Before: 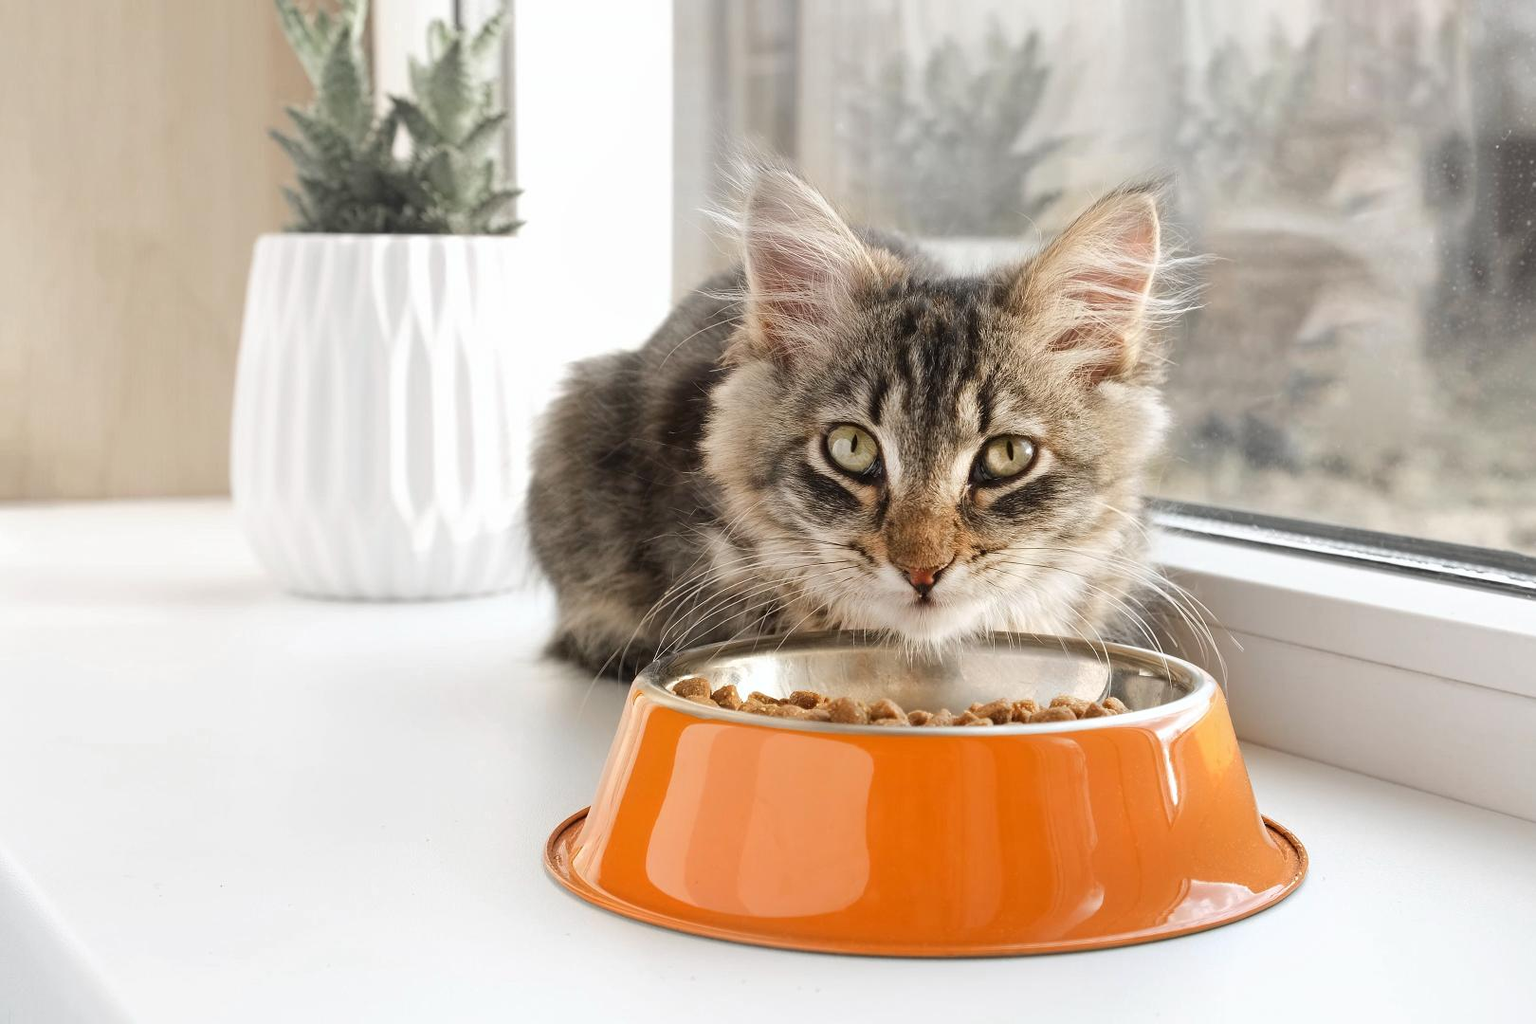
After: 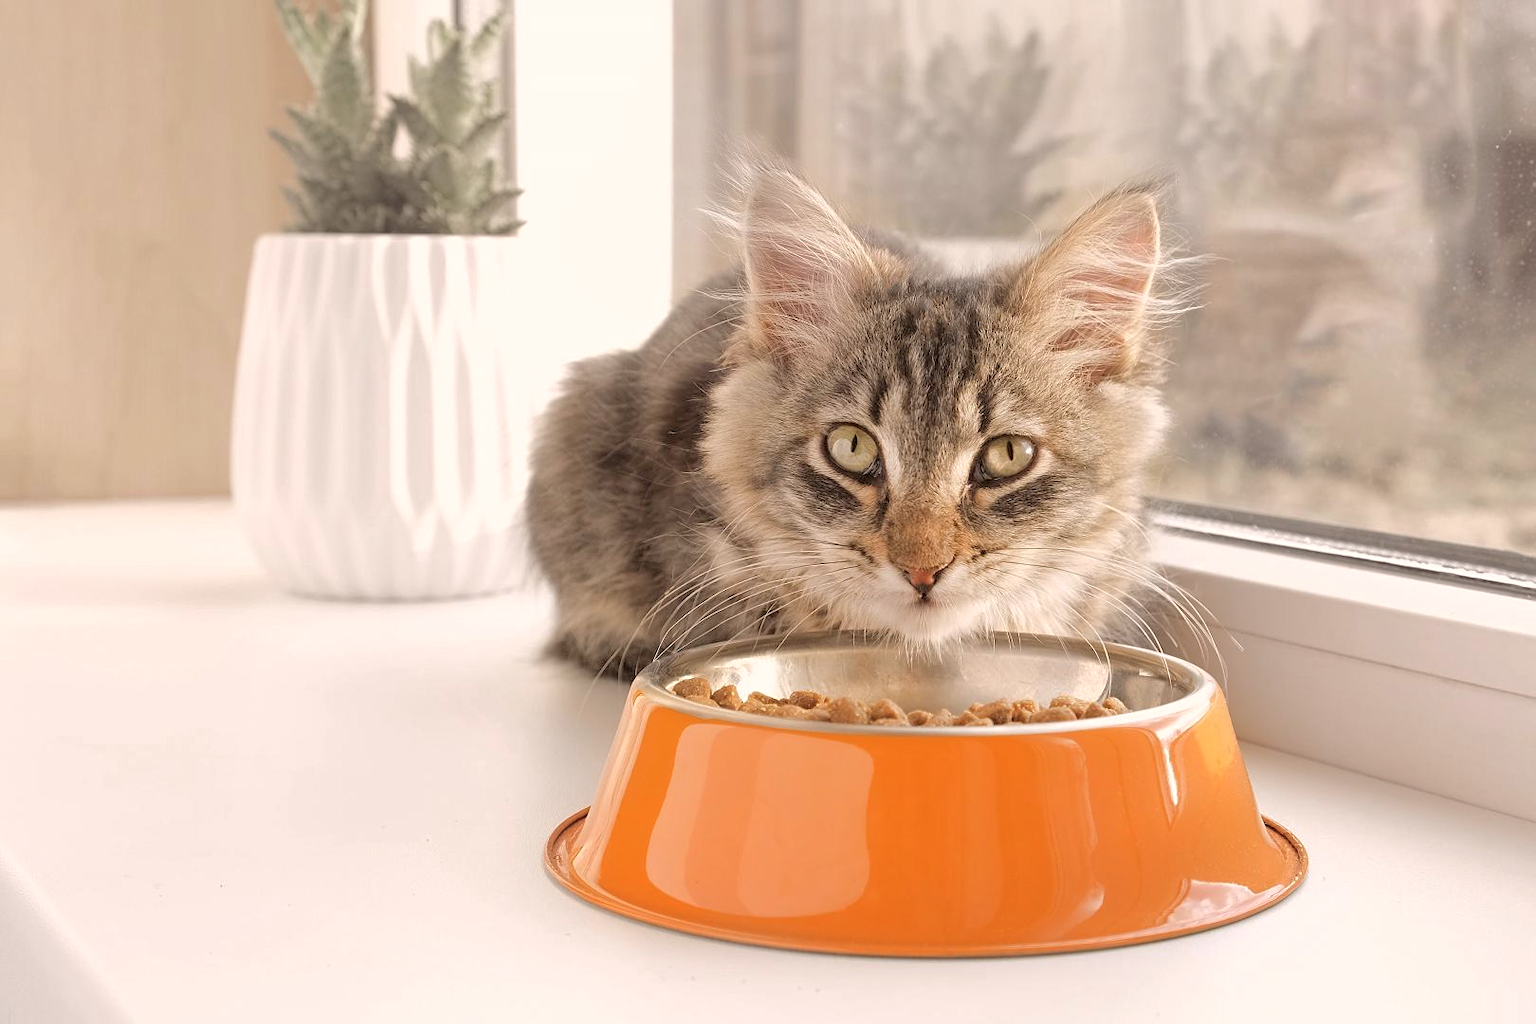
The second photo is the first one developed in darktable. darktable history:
color correction: highlights a* 6.19, highlights b* 7.39, shadows a* 5.7, shadows b* 6.94, saturation 0.885
sharpen: amount 0.214
tone curve: curves: ch0 [(0, 0) (0.004, 0.008) (0.077, 0.156) (0.169, 0.29) (0.774, 0.774) (1, 1)], color space Lab, independent channels, preserve colors none
